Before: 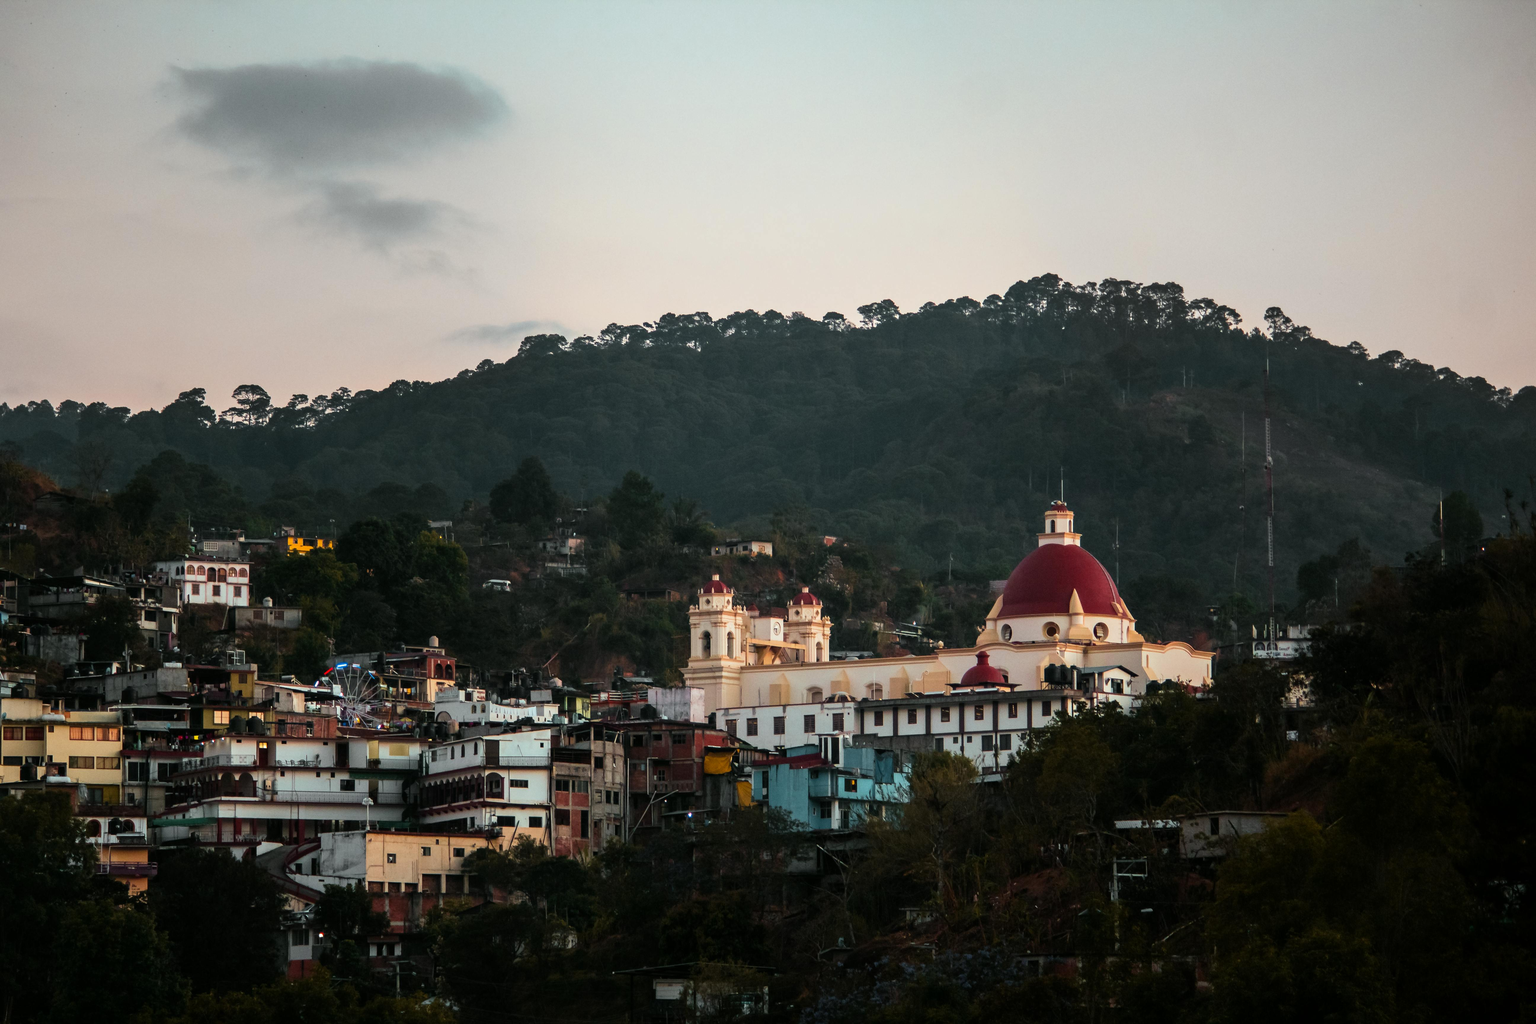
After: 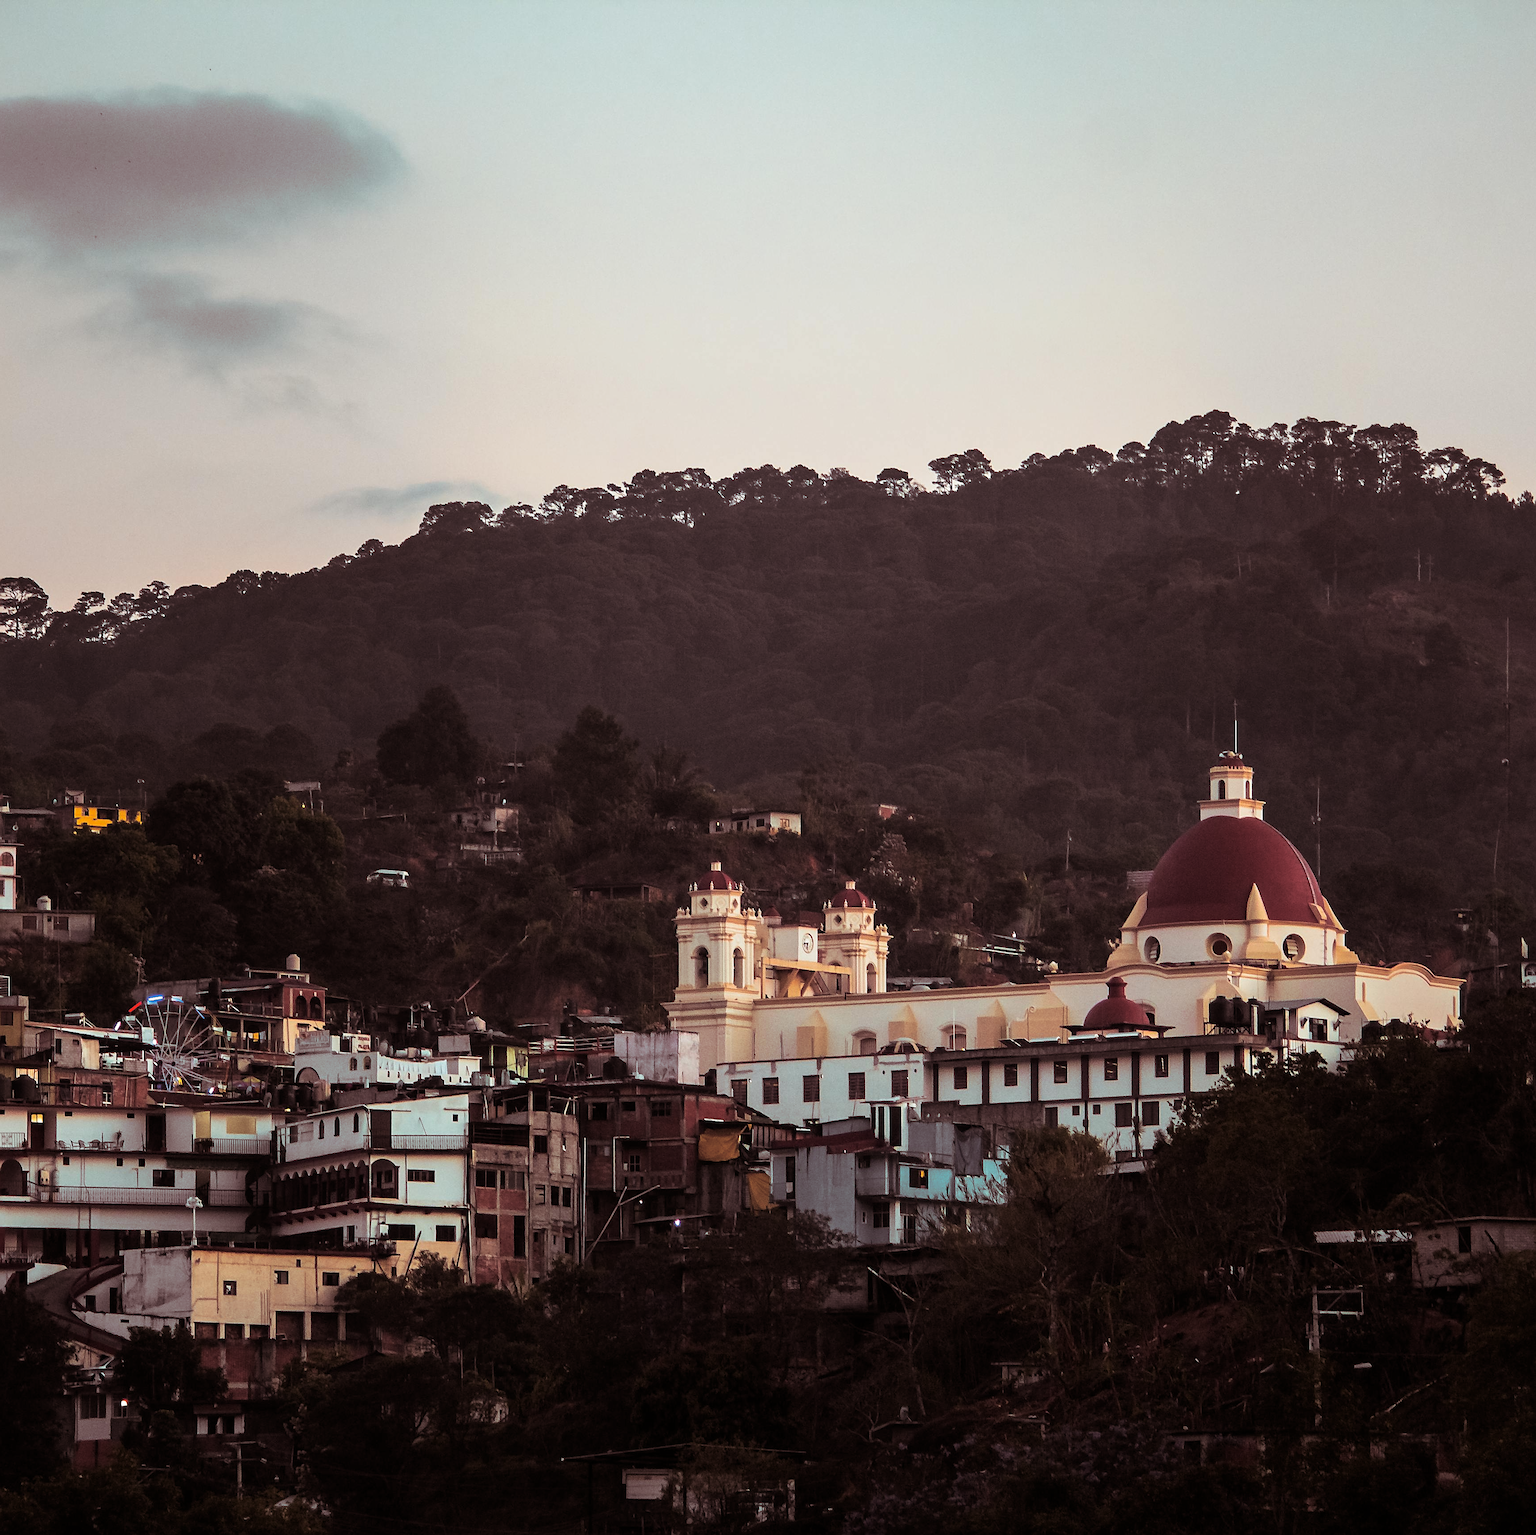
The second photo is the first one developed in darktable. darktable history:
crop and rotate: left 15.546%, right 17.787%
split-toning: shadows › saturation 0.41, highlights › saturation 0, compress 33.55%
sharpen: on, module defaults
